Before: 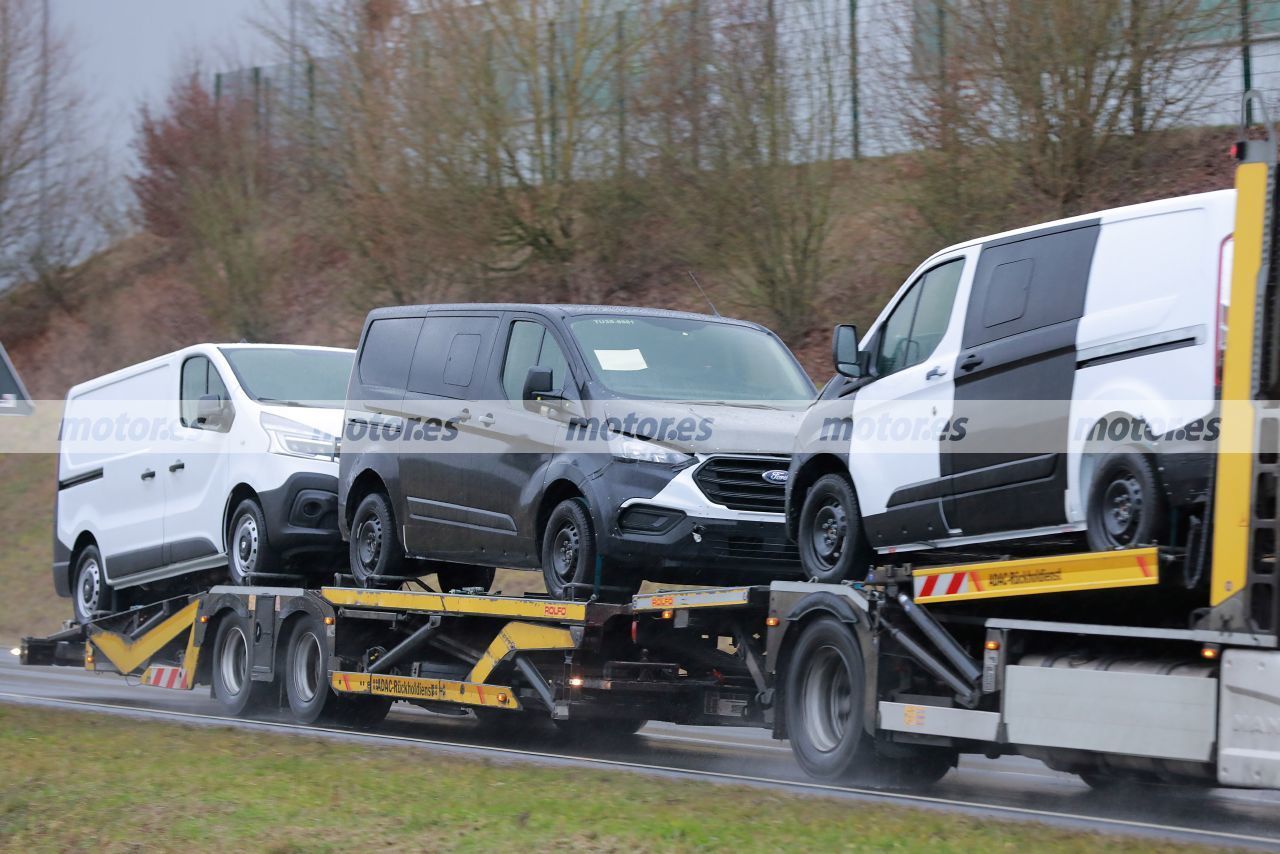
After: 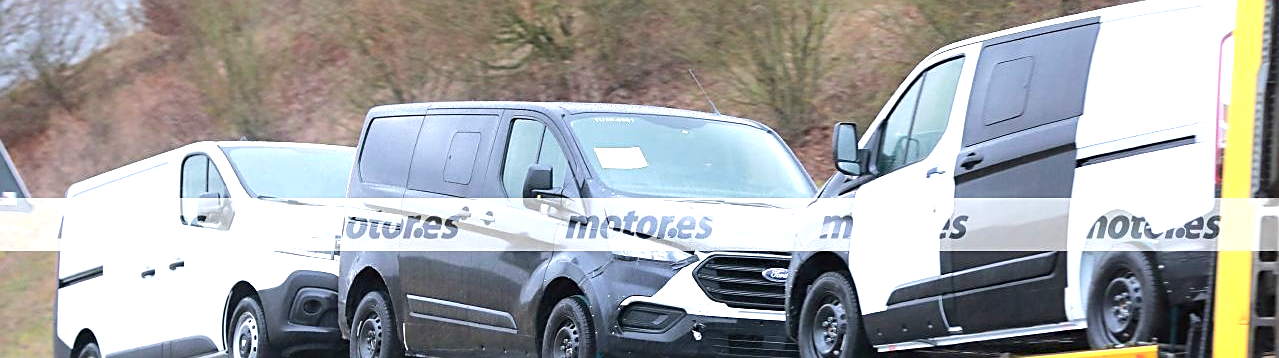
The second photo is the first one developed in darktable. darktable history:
exposure: black level correction 0, exposure 1.124 EV, compensate highlight preservation false
crop and rotate: top 23.824%, bottom 34.247%
sharpen: on, module defaults
